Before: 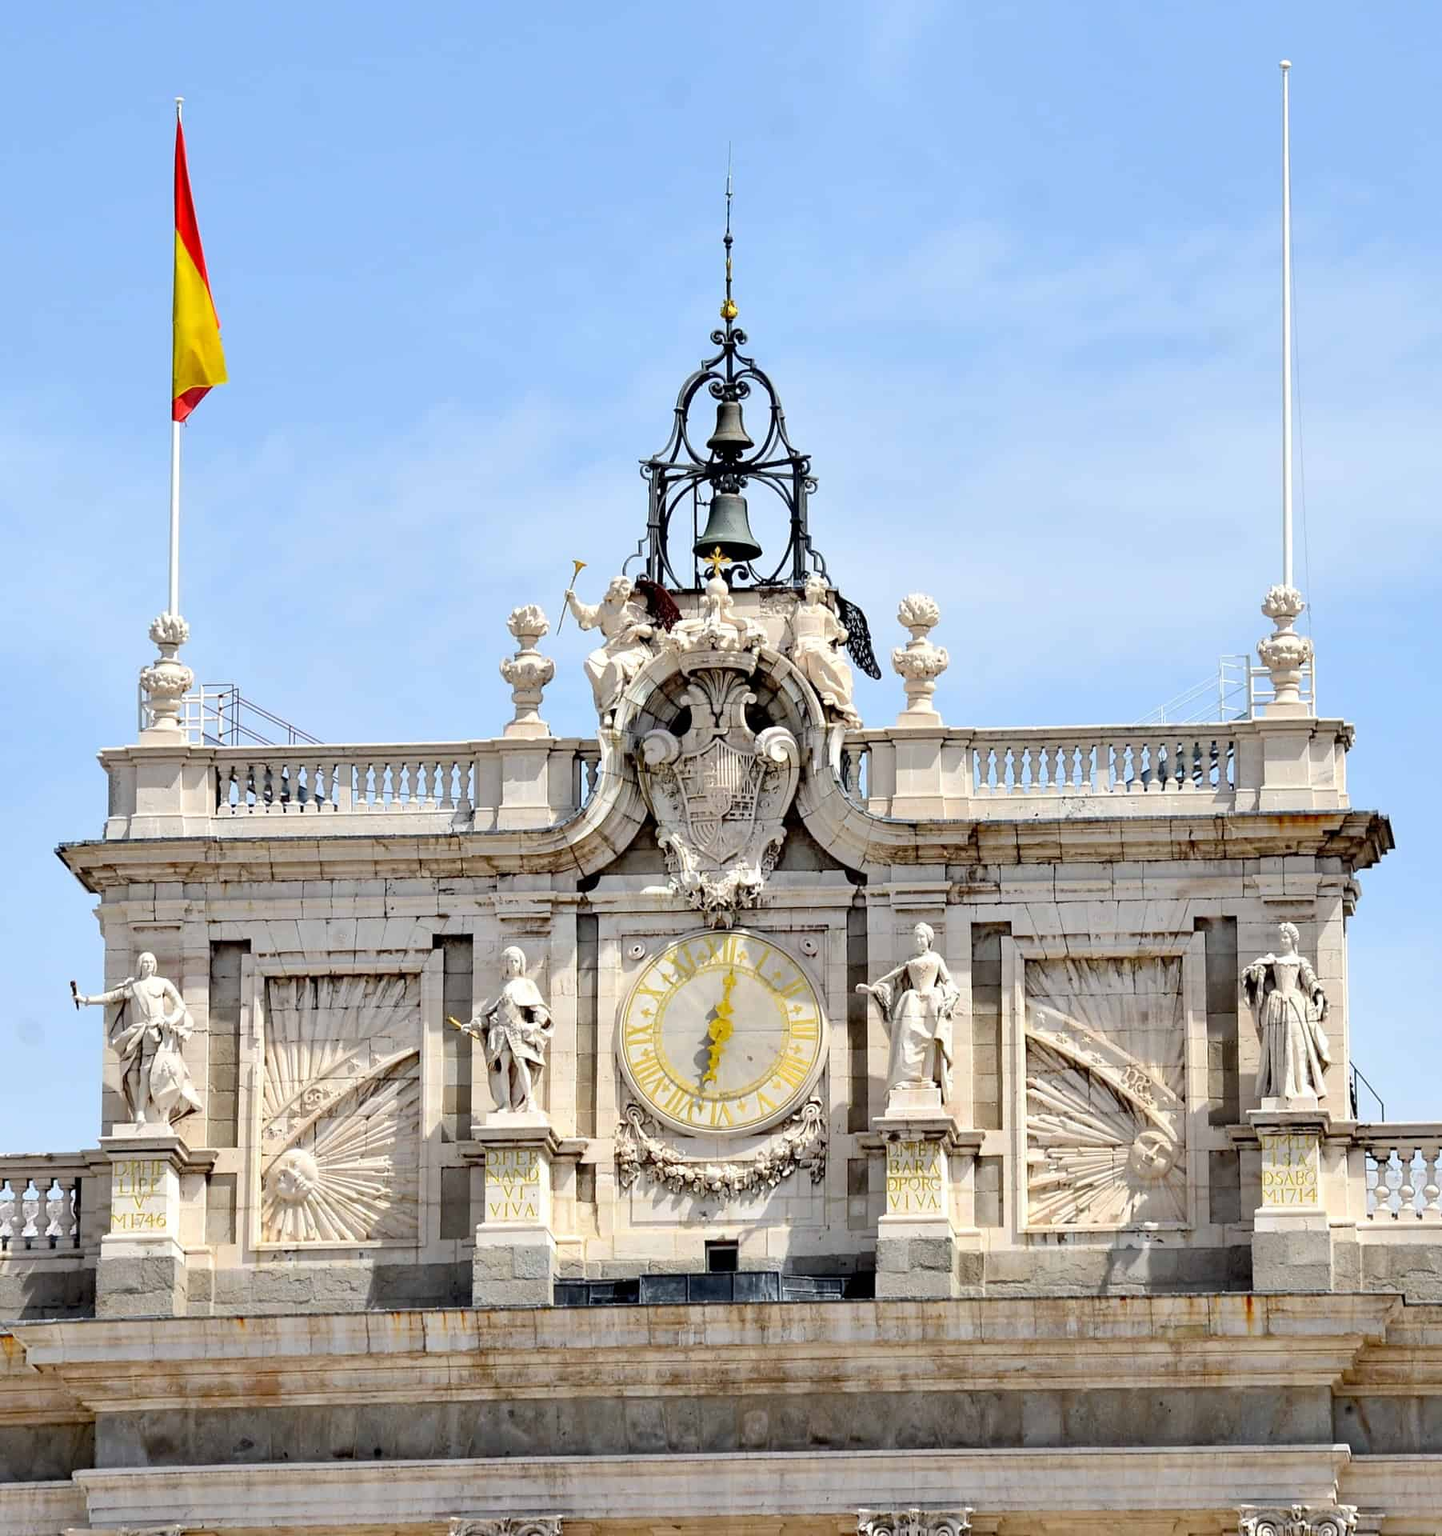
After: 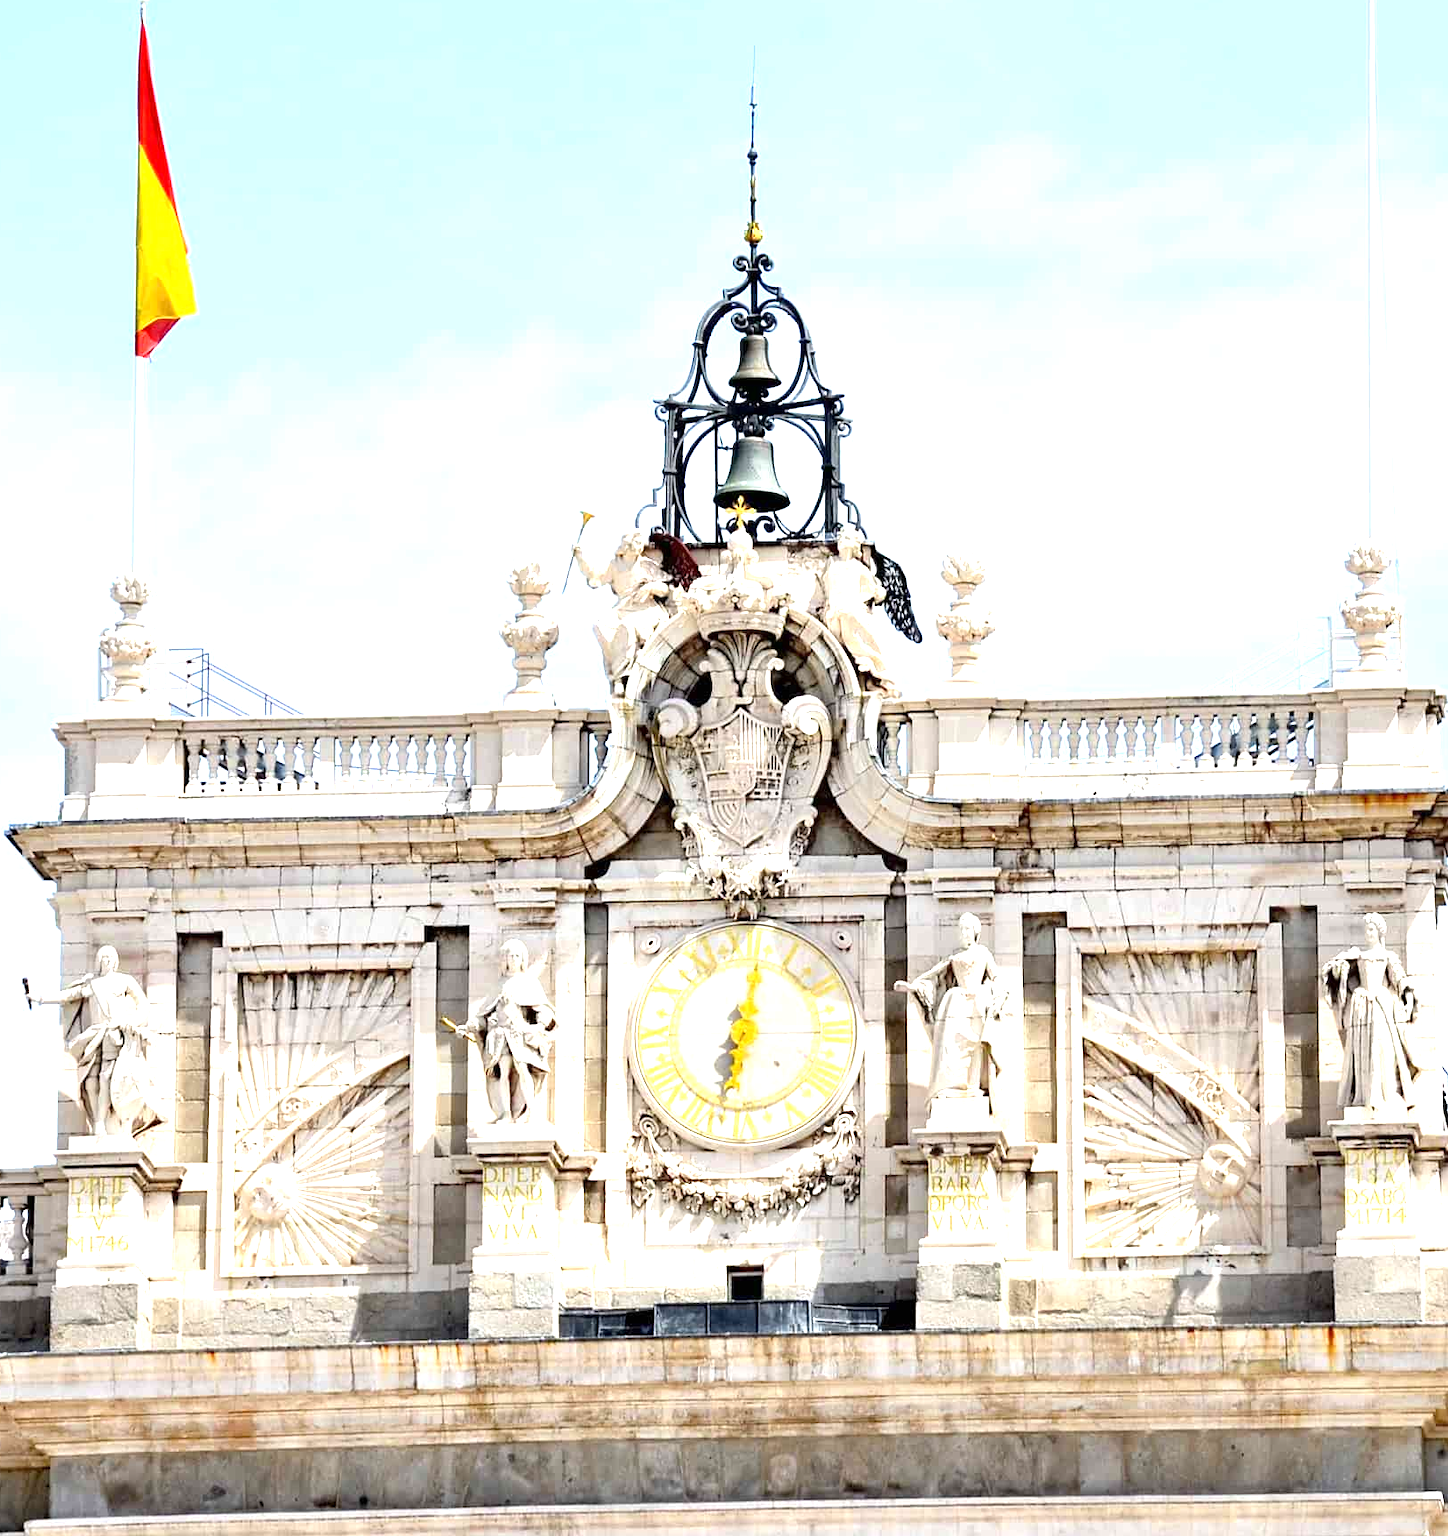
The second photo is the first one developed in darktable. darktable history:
crop: left 3.511%, top 6.512%, right 6.028%, bottom 3.332%
exposure: exposure 1.134 EV, compensate highlight preservation false
